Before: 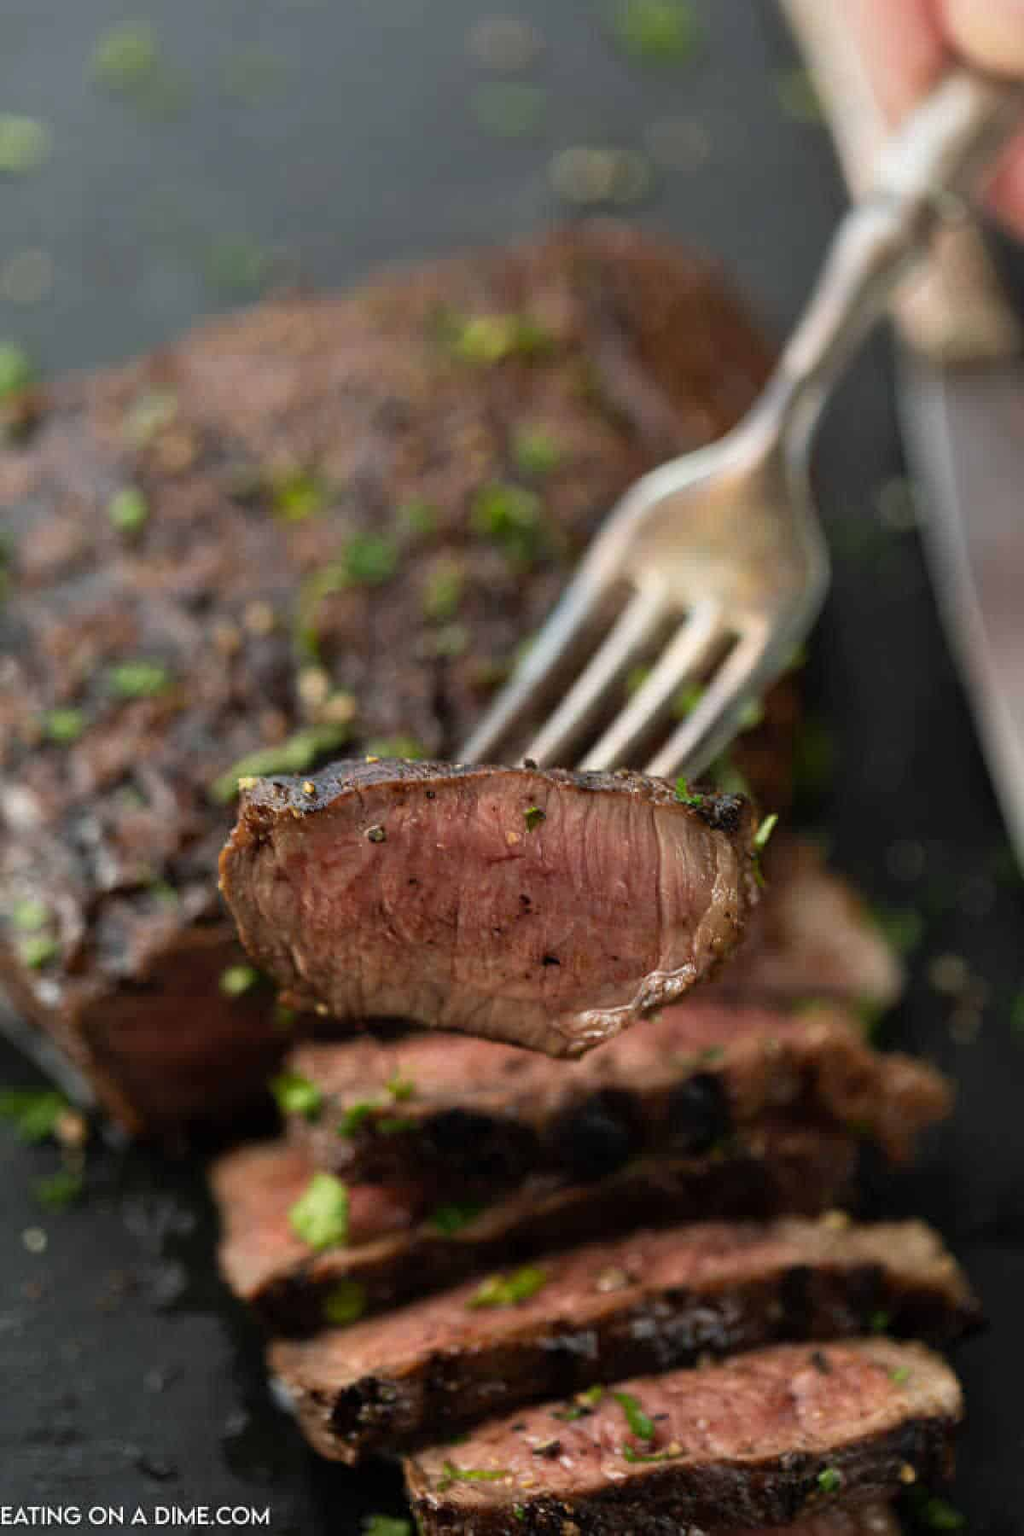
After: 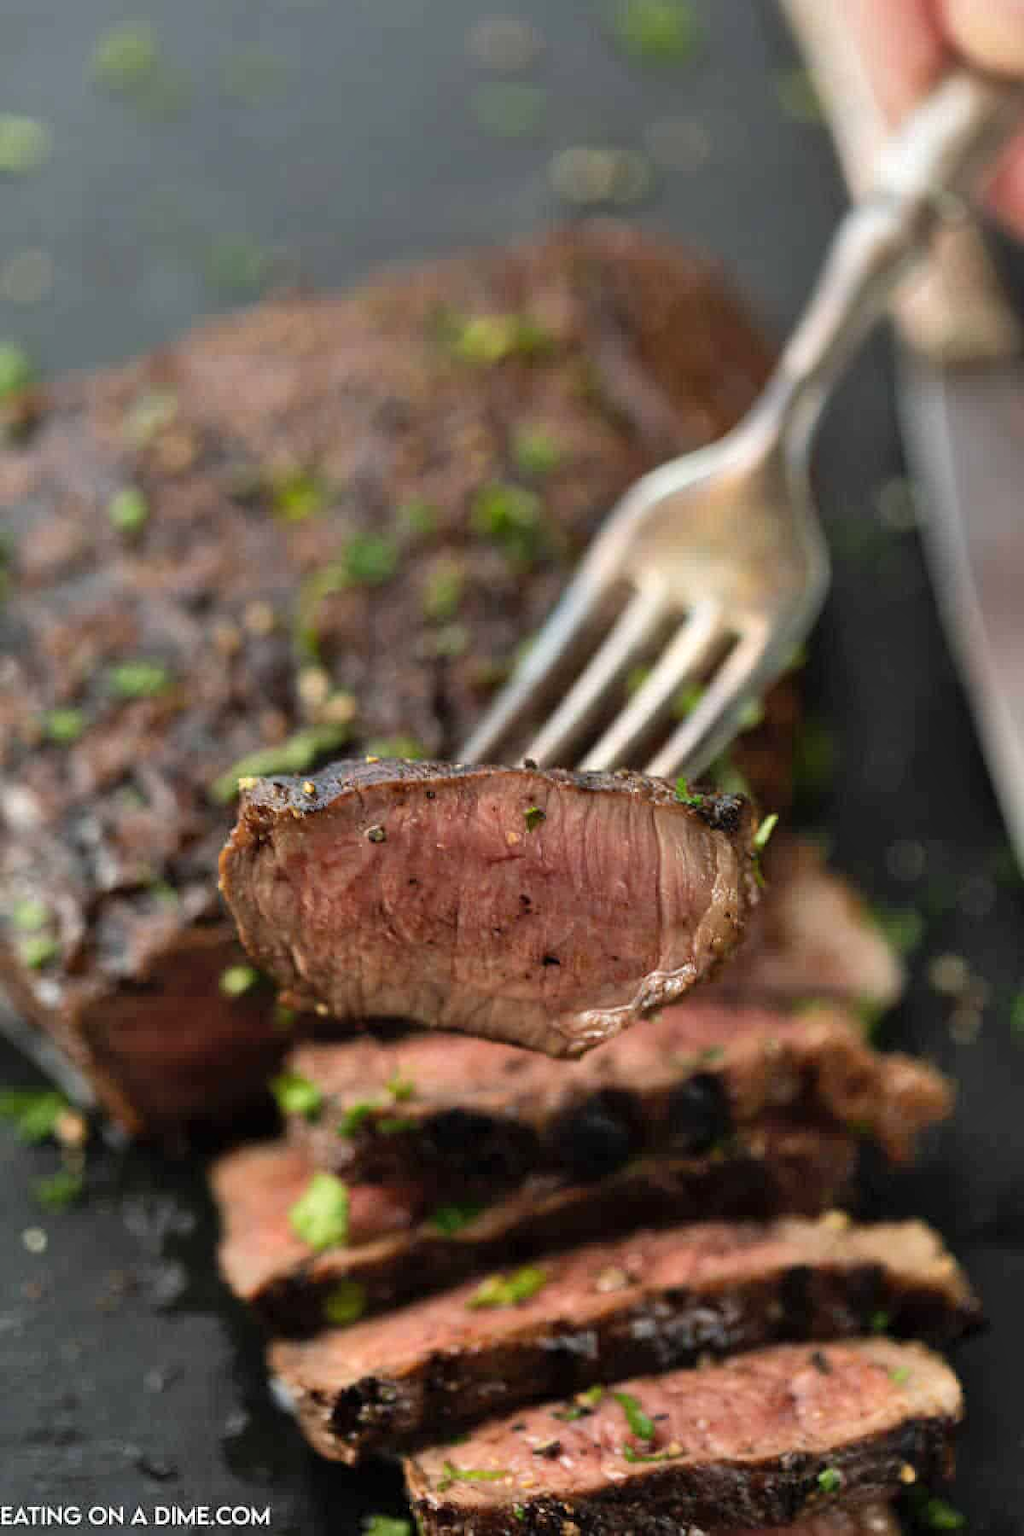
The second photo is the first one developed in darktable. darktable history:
exposure: exposure 0.201 EV, compensate exposure bias true, compensate highlight preservation false
shadows and highlights: soften with gaussian
